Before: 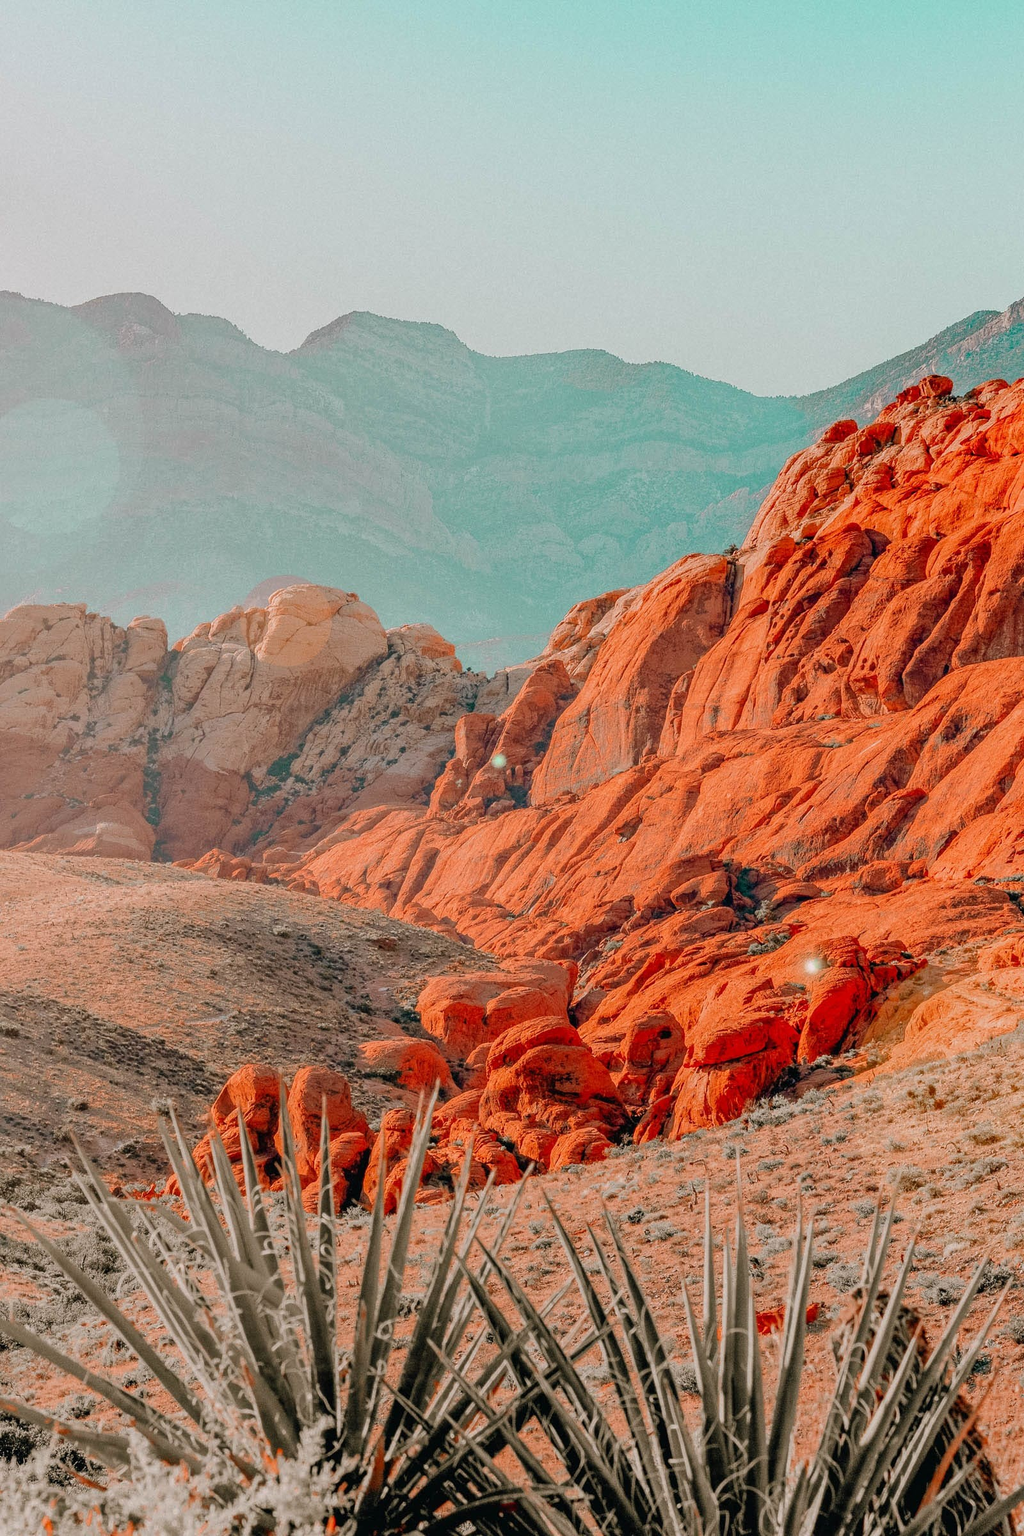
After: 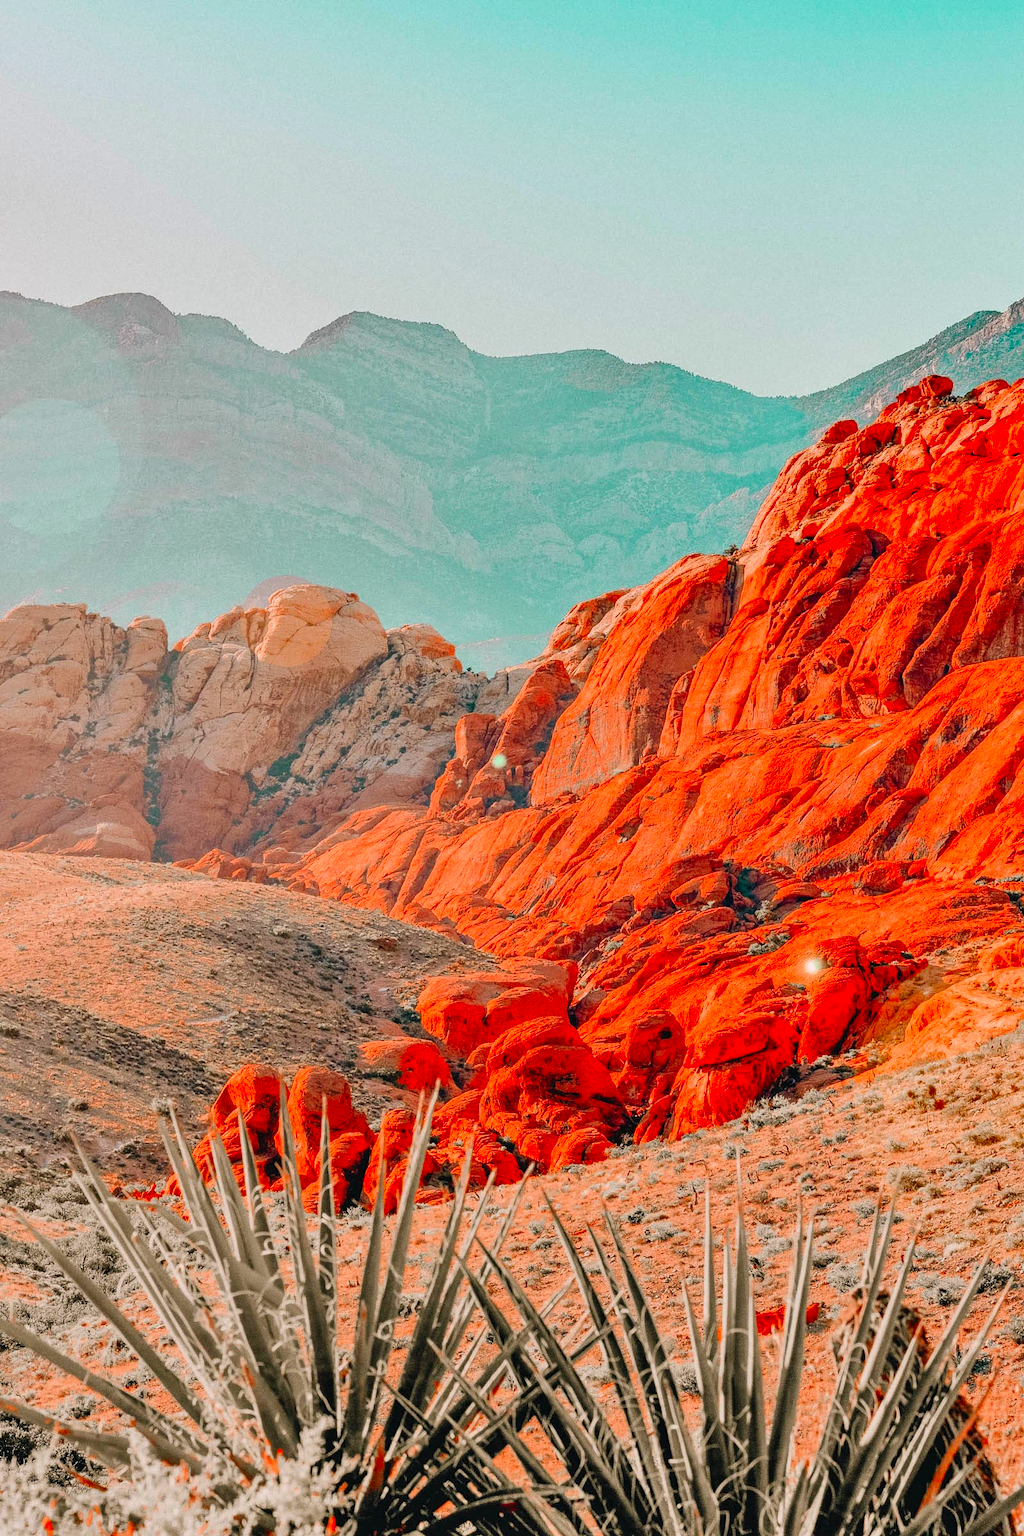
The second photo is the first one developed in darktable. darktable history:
contrast brightness saturation: contrast 0.2, brightness 0.16, saturation 0.22
shadows and highlights: shadows 60, soften with gaussian
vibrance: vibrance 100%
